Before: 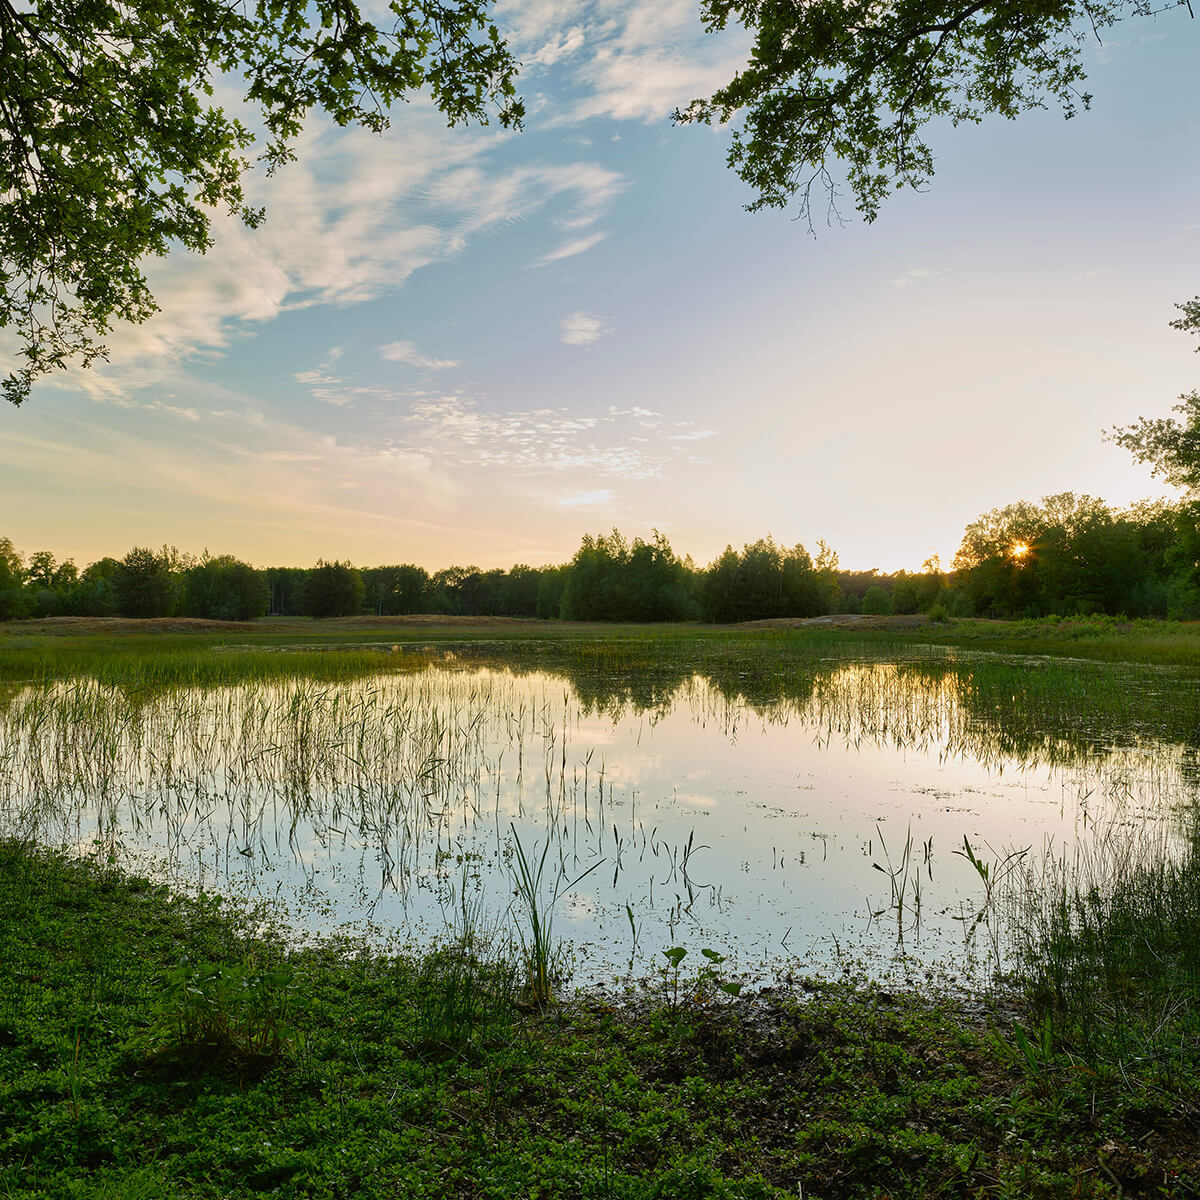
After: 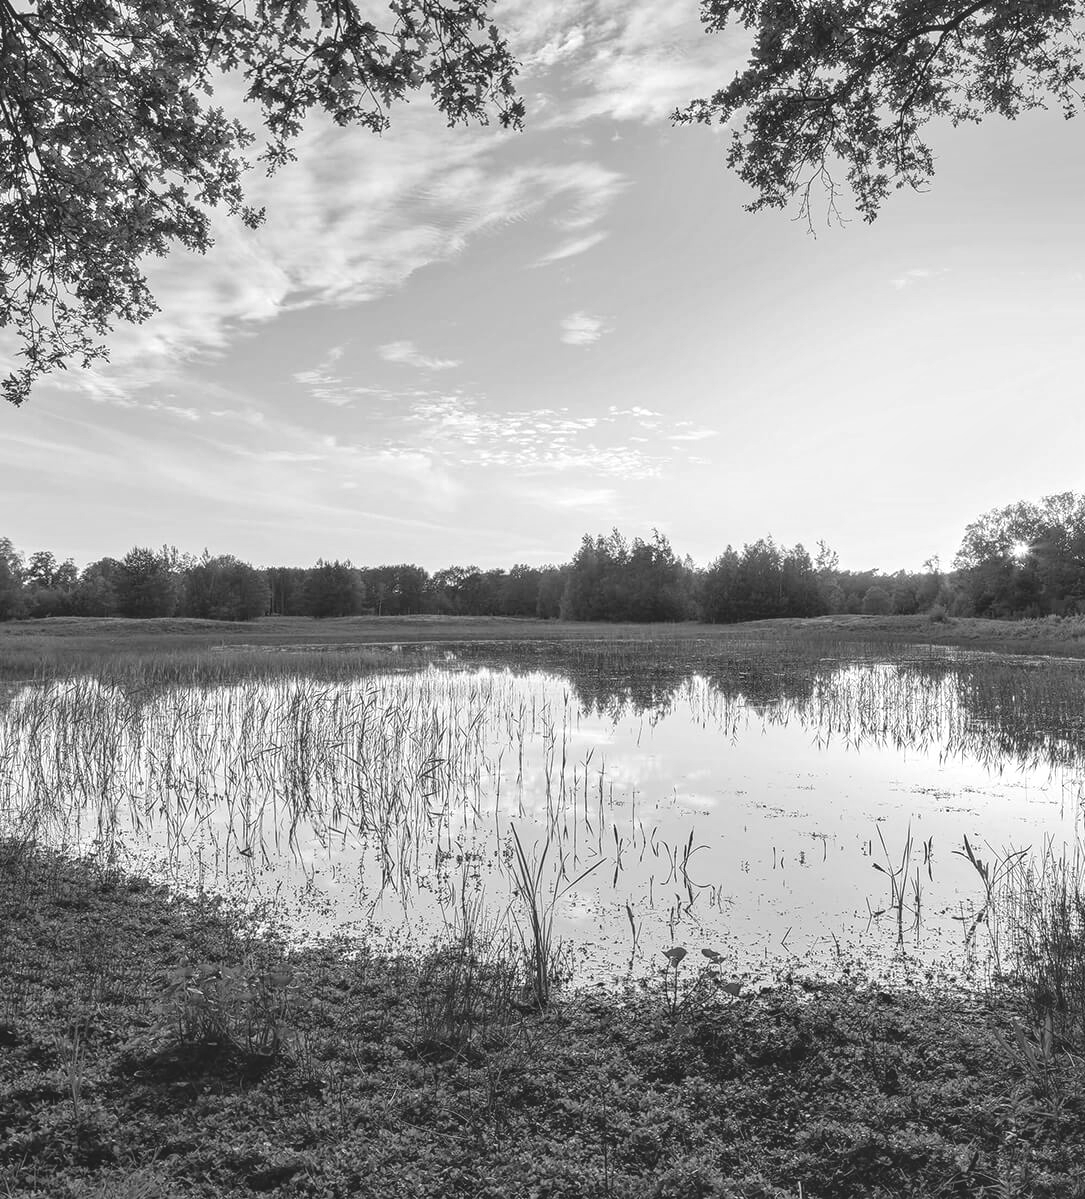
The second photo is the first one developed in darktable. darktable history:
colorize: saturation 60%, source mix 100%
monochrome: a 14.95, b -89.96
local contrast: detail 130%
crop: right 9.509%, bottom 0.031%
